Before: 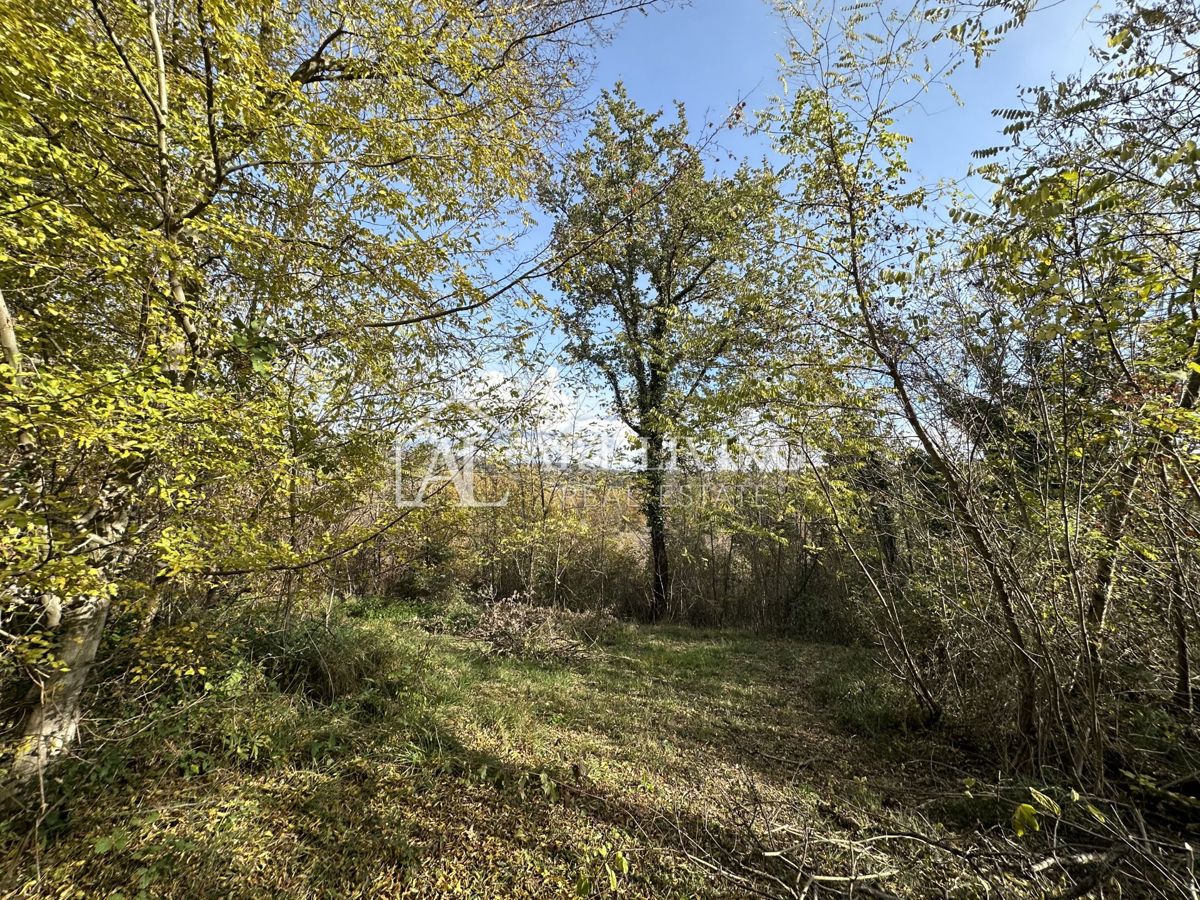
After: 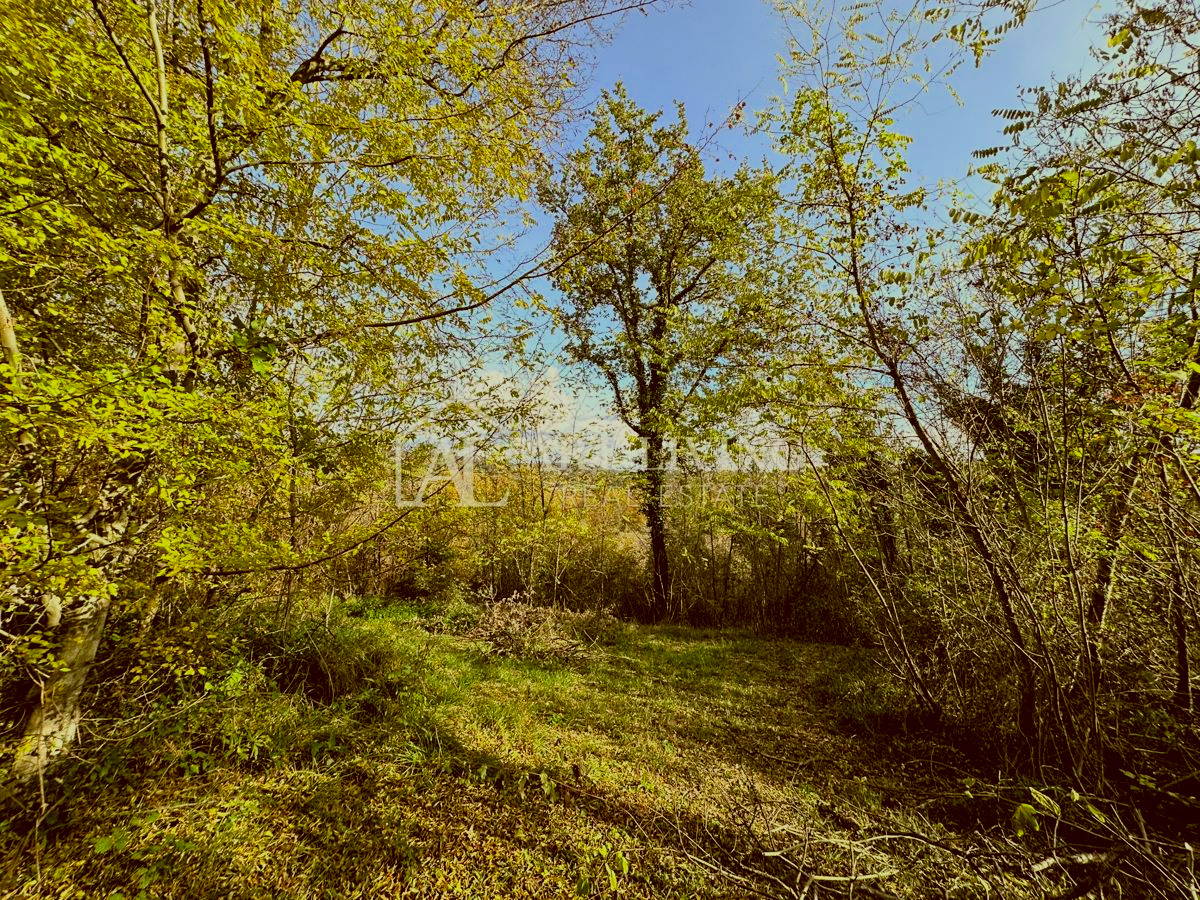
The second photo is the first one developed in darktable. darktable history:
filmic rgb: black relative exposure -7.65 EV, white relative exposure 4.56 EV, hardness 3.61, color science v6 (2022)
color correction: highlights a* -5.3, highlights b* 9.8, shadows a* 9.8, shadows b* 24.26
contrast brightness saturation: saturation 0.5
